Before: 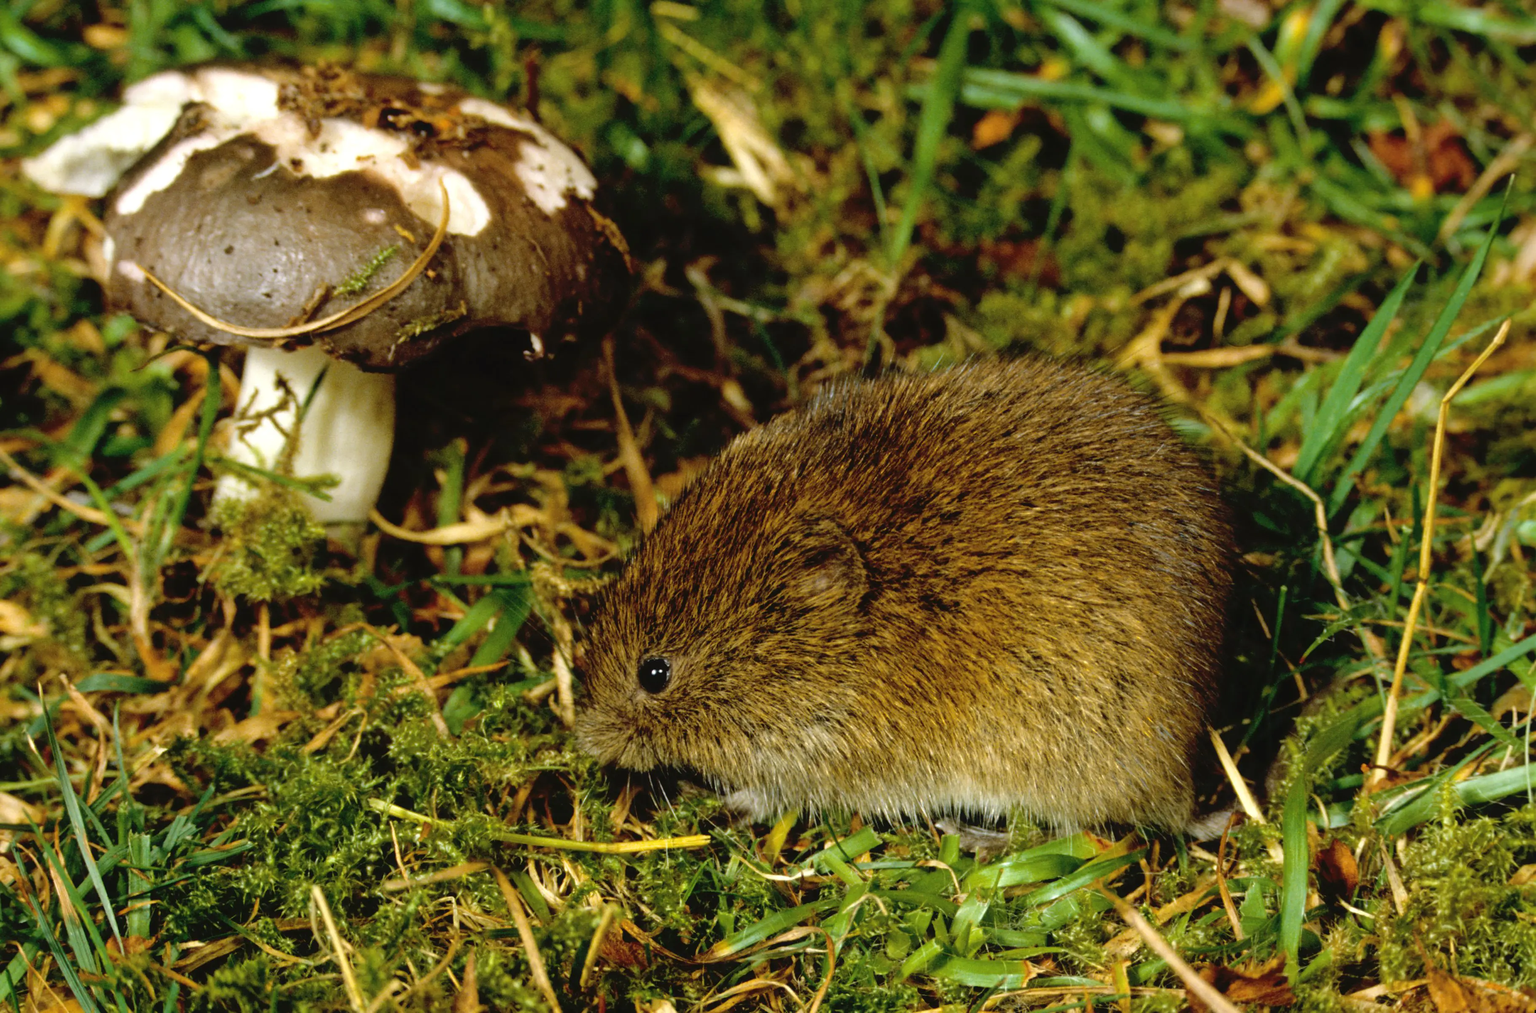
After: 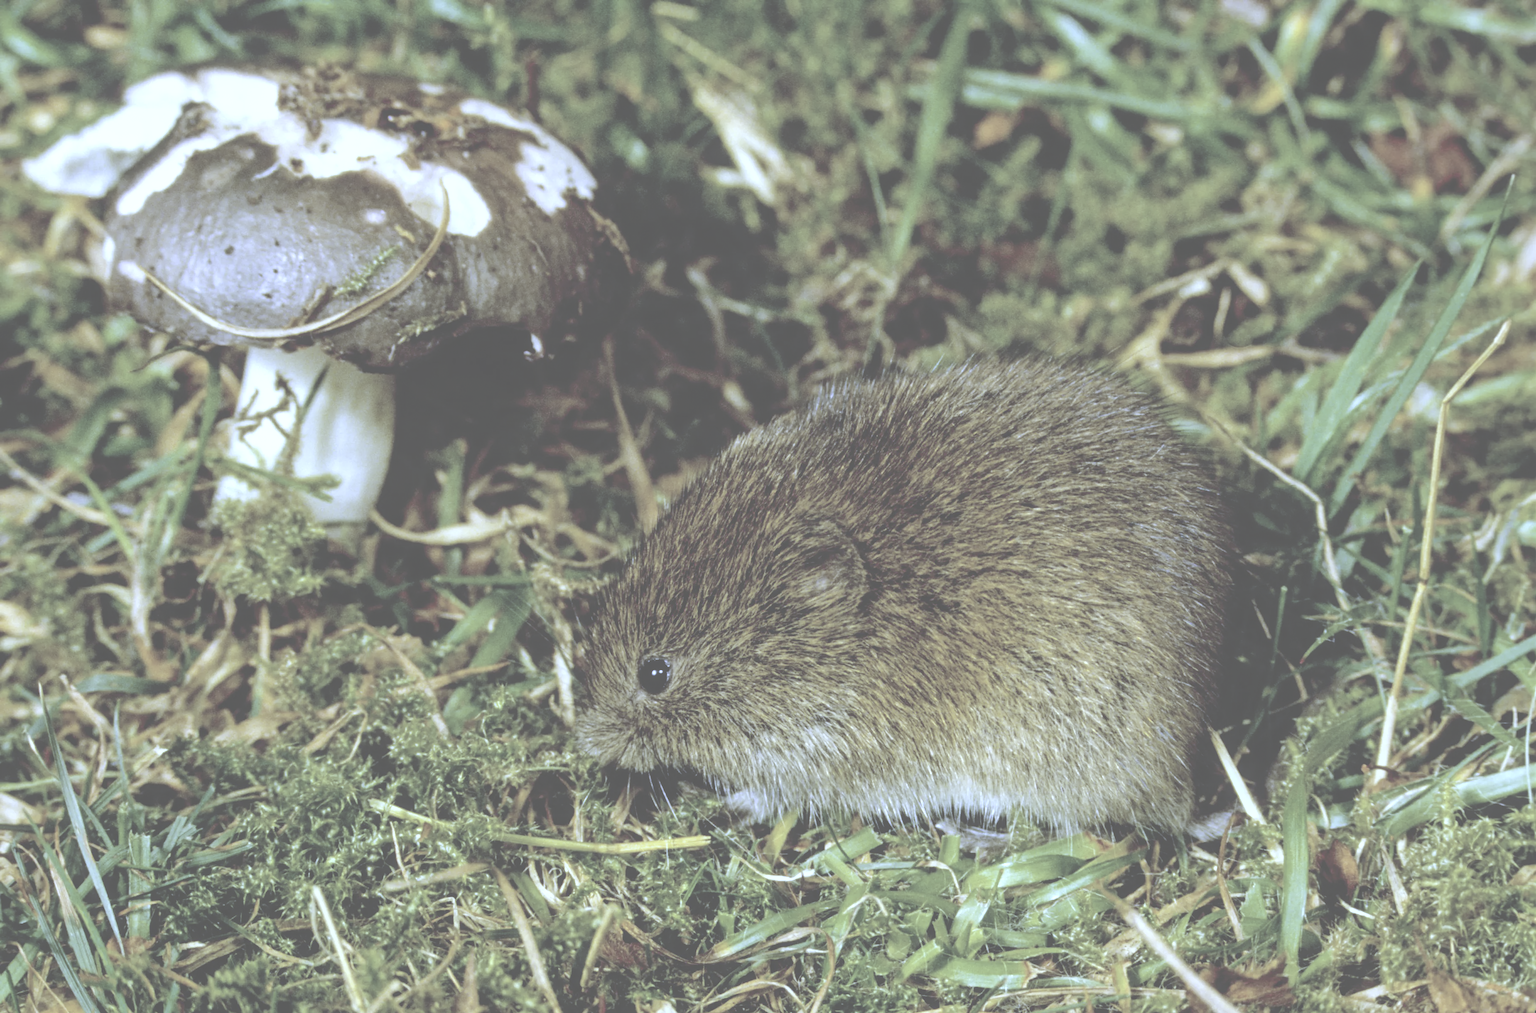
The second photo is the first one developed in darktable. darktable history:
white balance: red 0.766, blue 1.537
contrast brightness saturation: brightness 0.28
grain: coarseness 0.81 ISO, strength 1.34%, mid-tones bias 0%
local contrast: on, module defaults
color zones: curves: ch0 [(0, 0.6) (0.129, 0.508) (0.193, 0.483) (0.429, 0.5) (0.571, 0.5) (0.714, 0.5) (0.857, 0.5) (1, 0.6)]; ch1 [(0, 0.481) (0.112, 0.245) (0.213, 0.223) (0.429, 0.233) (0.571, 0.231) (0.683, 0.242) (0.857, 0.296) (1, 0.481)]
exposure: black level correction -0.041, exposure 0.064 EV, compensate highlight preservation false
